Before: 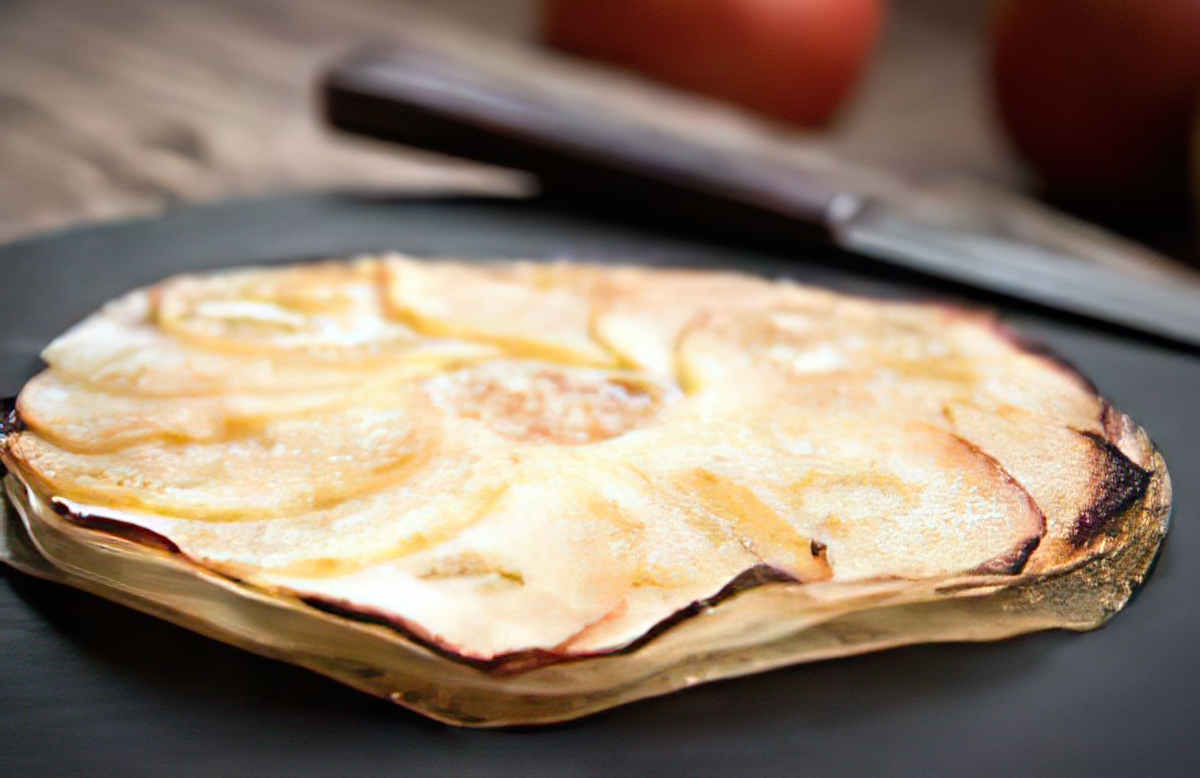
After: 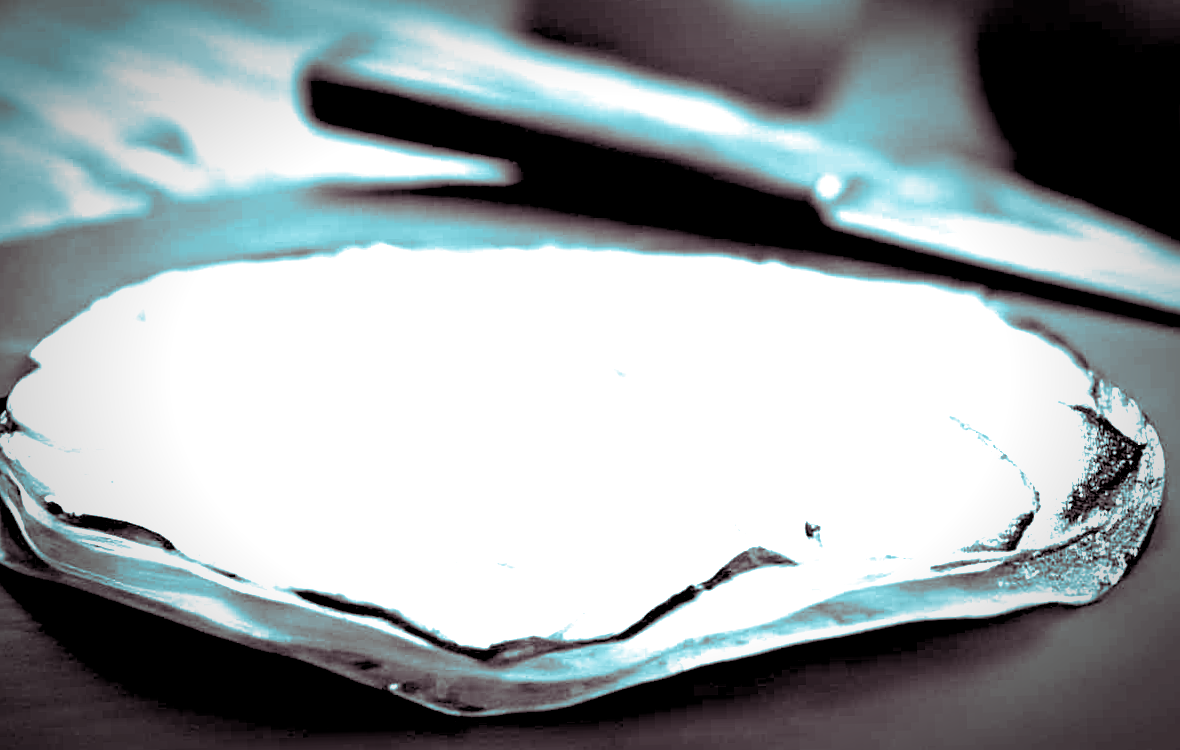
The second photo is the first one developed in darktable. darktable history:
split-toning: shadows › hue 327.6°, highlights › hue 198°, highlights › saturation 0.55, balance -21.25, compress 0%
rotate and perspective: rotation -1.42°, crop left 0.016, crop right 0.984, crop top 0.035, crop bottom 0.965
rgb levels: levels [[0.034, 0.472, 0.904], [0, 0.5, 1], [0, 0.5, 1]]
sharpen: on, module defaults
vignetting: fall-off start 70.97%, brightness -0.584, saturation -0.118, width/height ratio 1.333
white balance: red 1.123, blue 0.83
monochrome: a 16.01, b -2.65, highlights 0.52
exposure: black level correction 0, exposure 1.35 EV, compensate exposure bias true, compensate highlight preservation false
